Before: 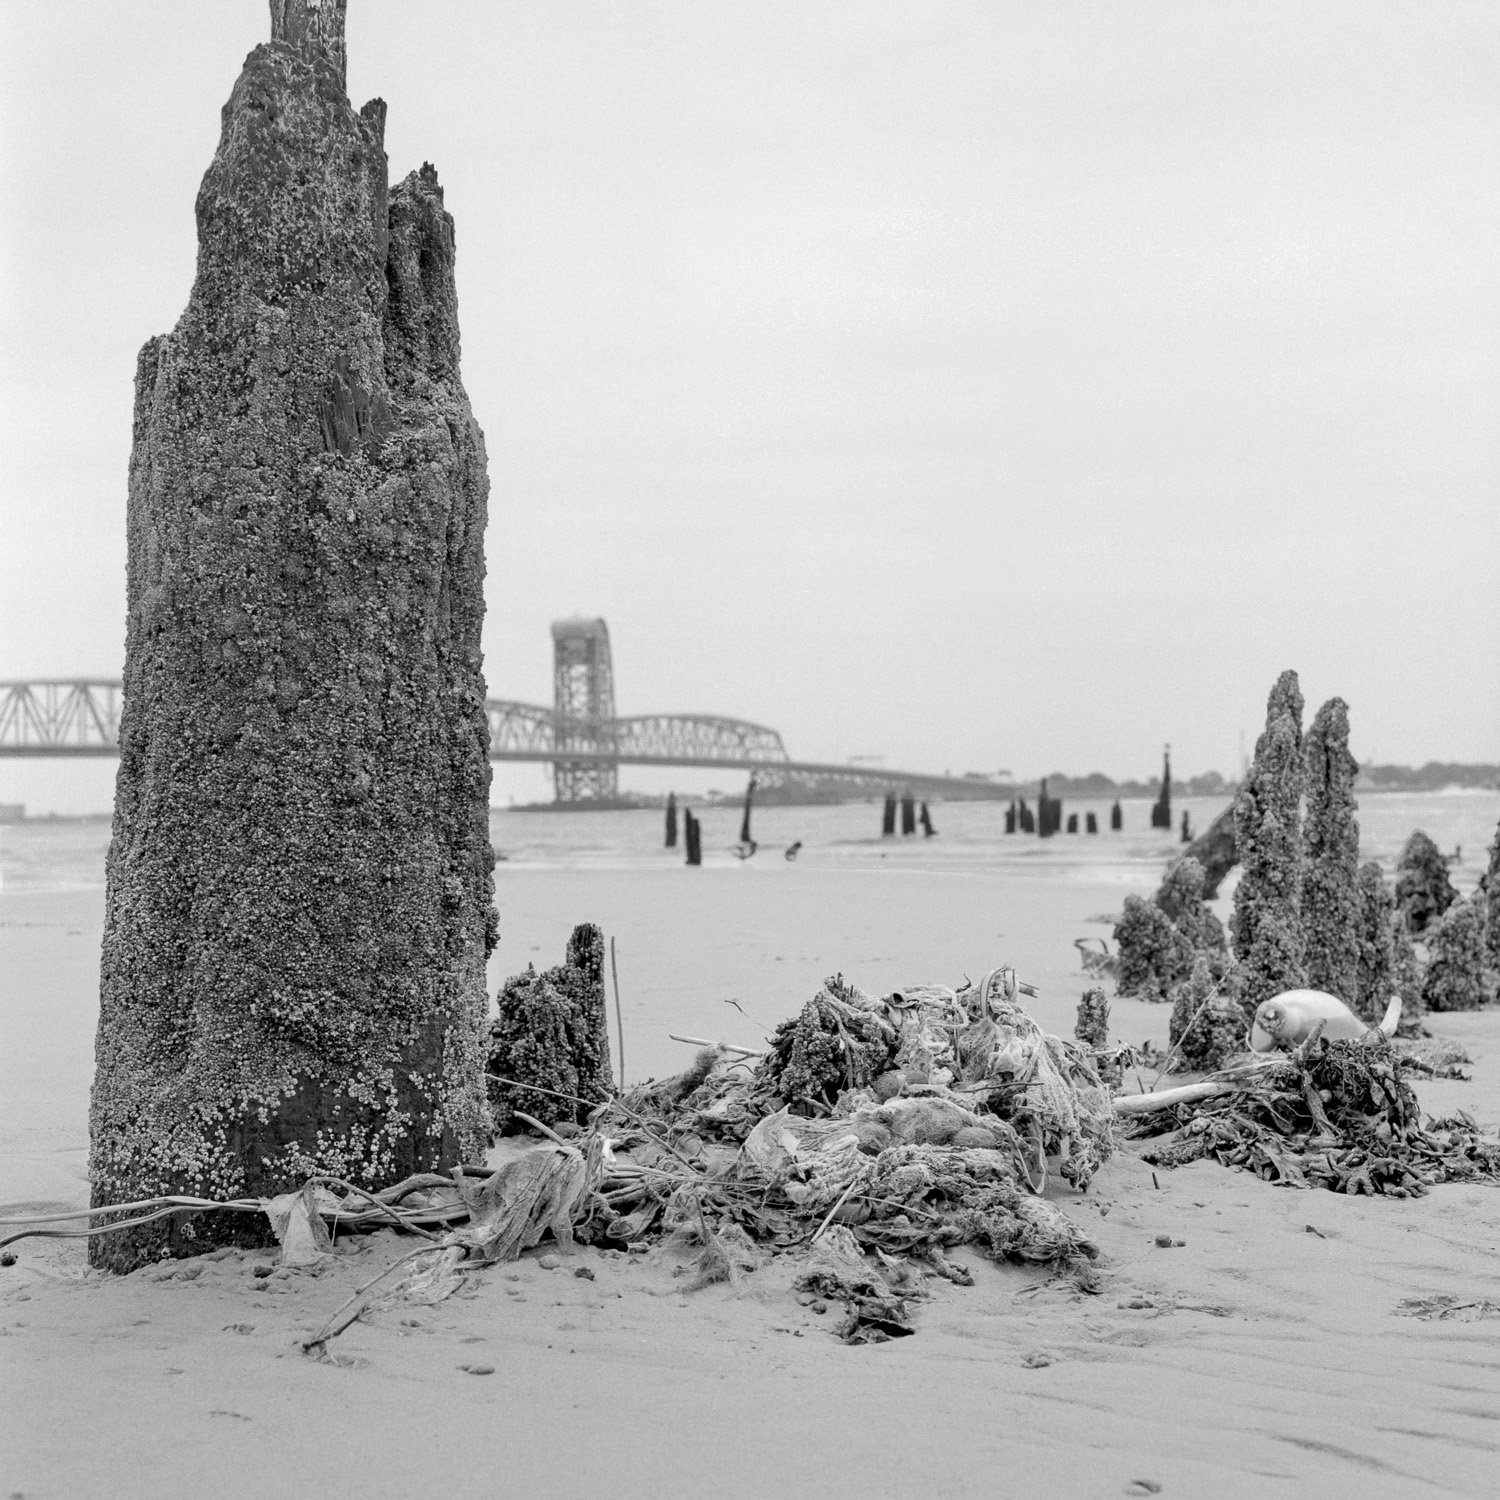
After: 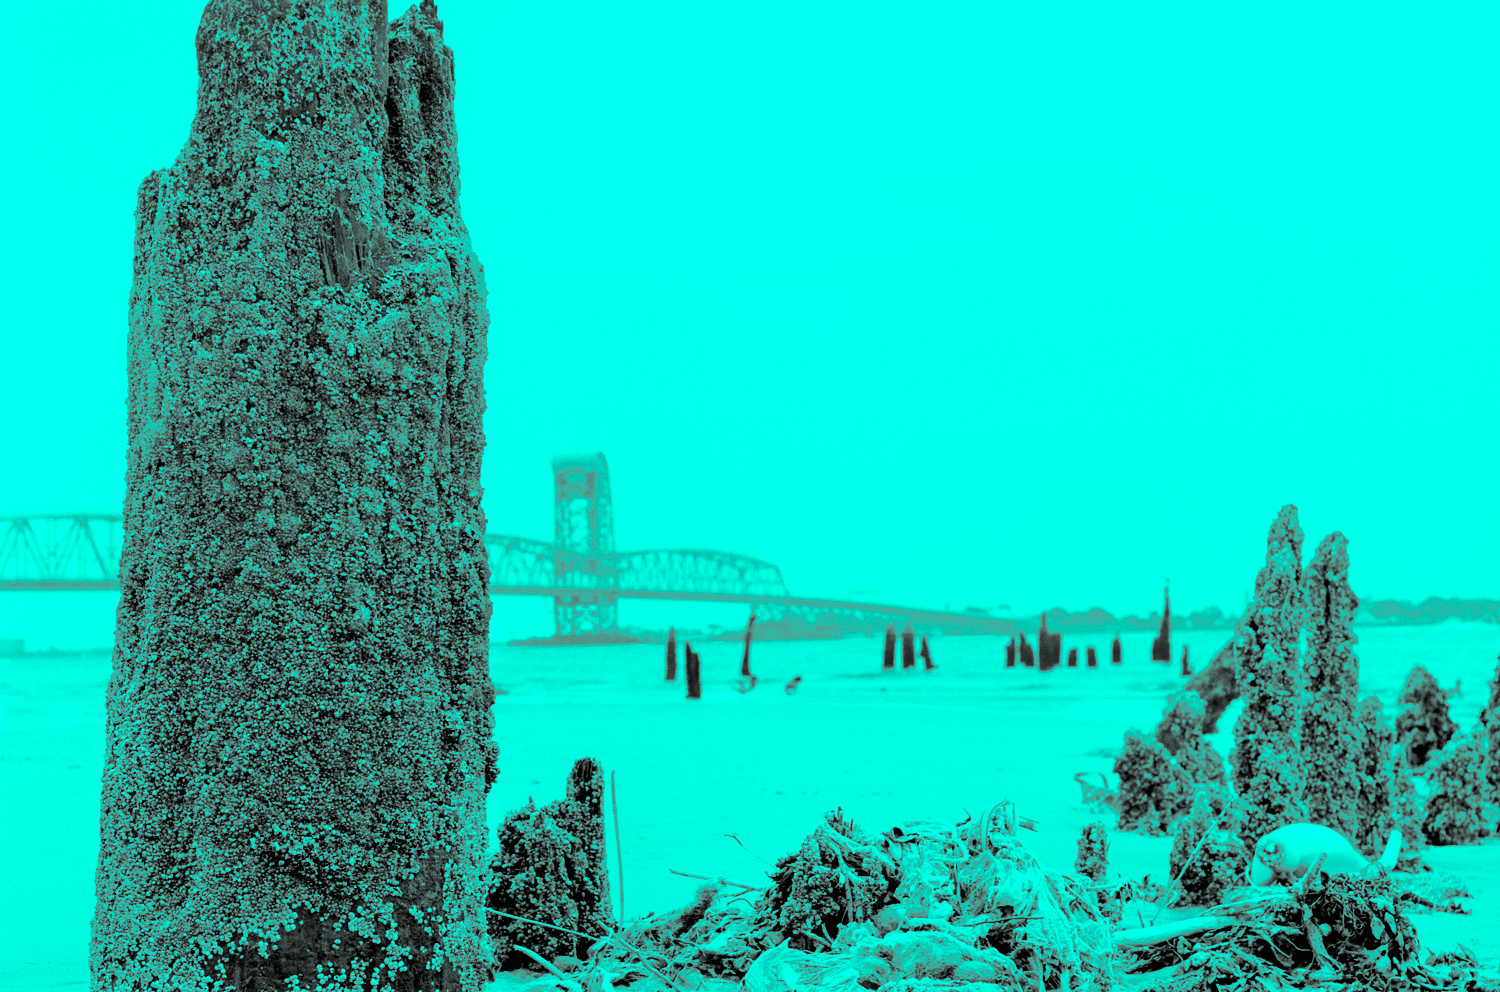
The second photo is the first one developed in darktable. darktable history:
filmic rgb: black relative exposure -7.9 EV, white relative exposure 4.17 EV, threshold 3.06 EV, hardness 4.06, latitude 52.15%, contrast 1.008, shadows ↔ highlights balance 6.08%, color science v6 (2022), enable highlight reconstruction true
color balance rgb: power › hue 210.2°, highlights gain › luminance 20.051%, highlights gain › chroma 13.12%, highlights gain › hue 175.78°, perceptual saturation grading › global saturation 29.629%, saturation formula JzAzBz (2021)
crop: top 11.132%, bottom 22.686%
contrast brightness saturation: contrast 0.199, brightness 0.156, saturation 0.226
